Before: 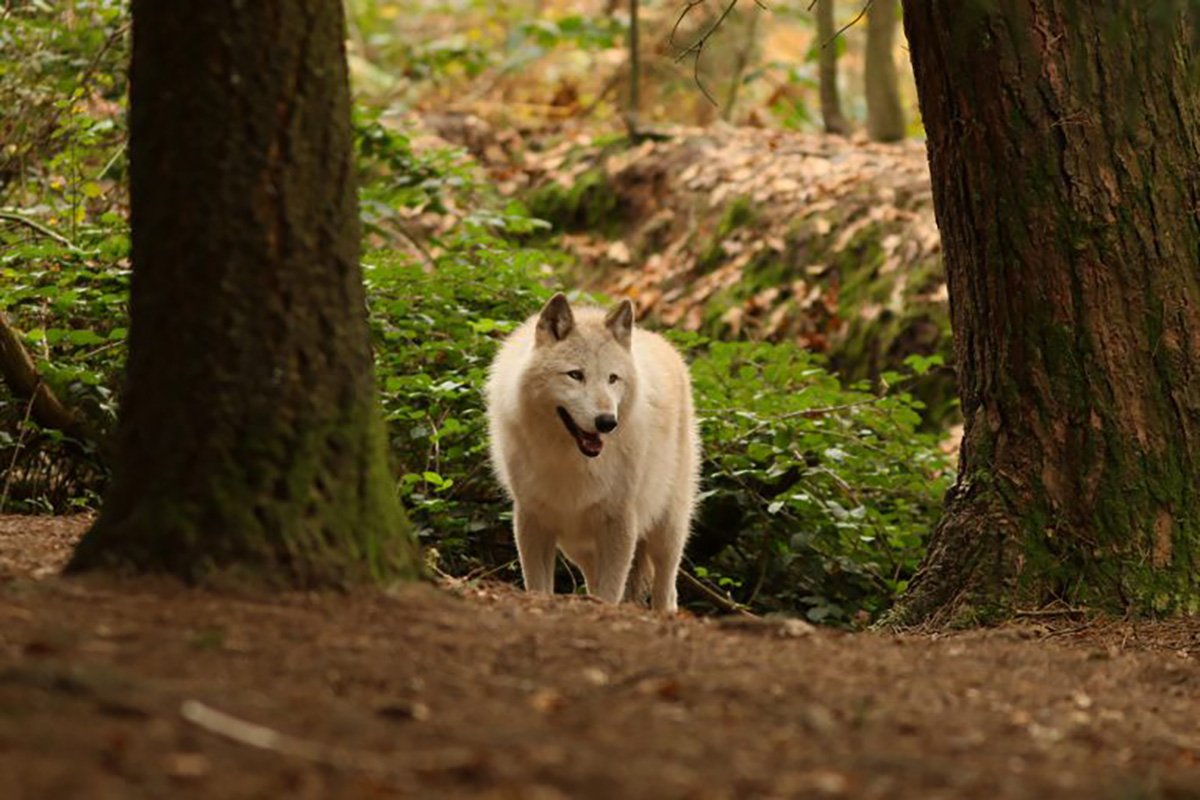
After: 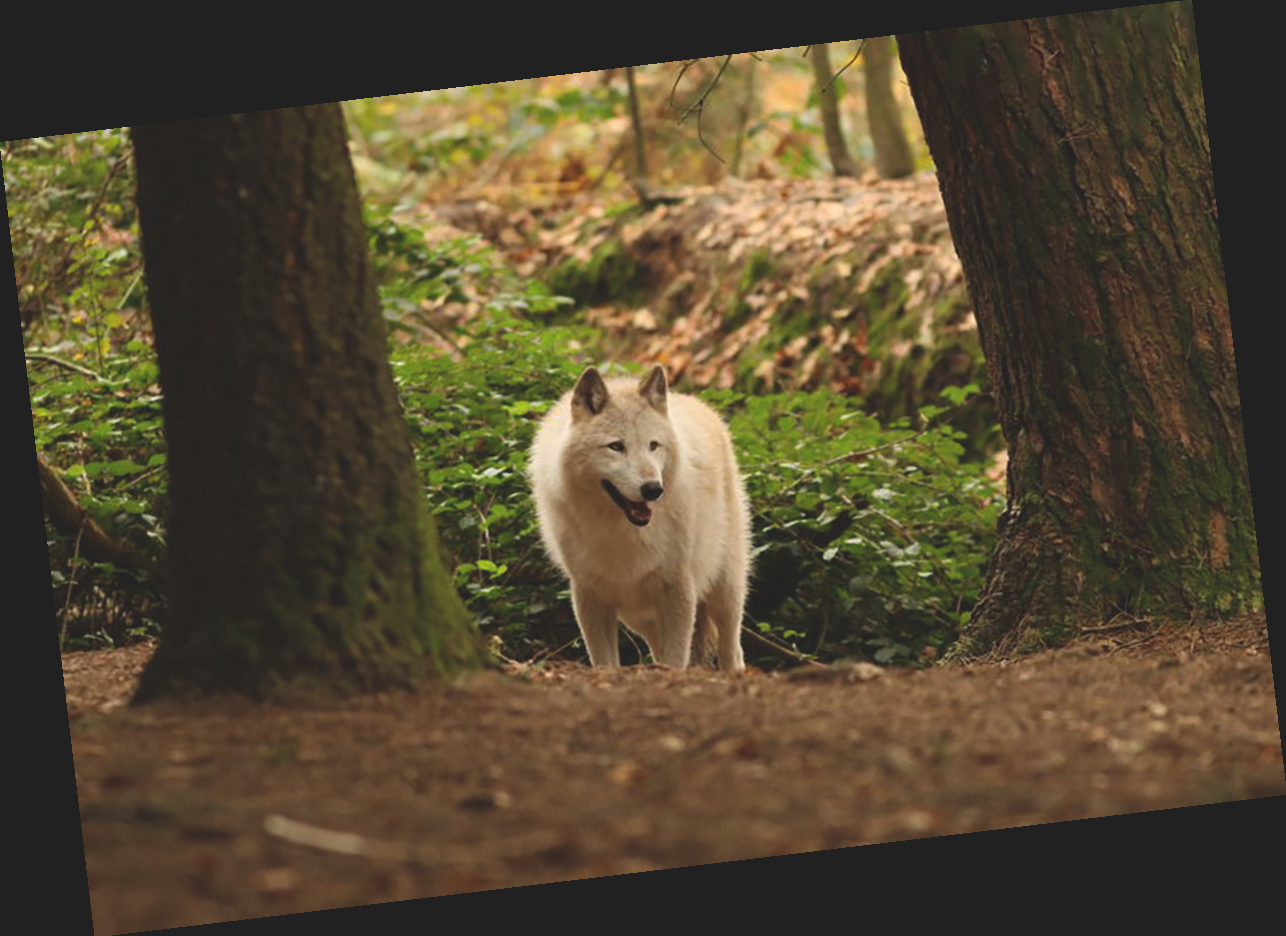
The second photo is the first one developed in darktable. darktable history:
rotate and perspective: rotation -6.83°, automatic cropping off
exposure: black level correction -0.015, compensate highlight preservation false
